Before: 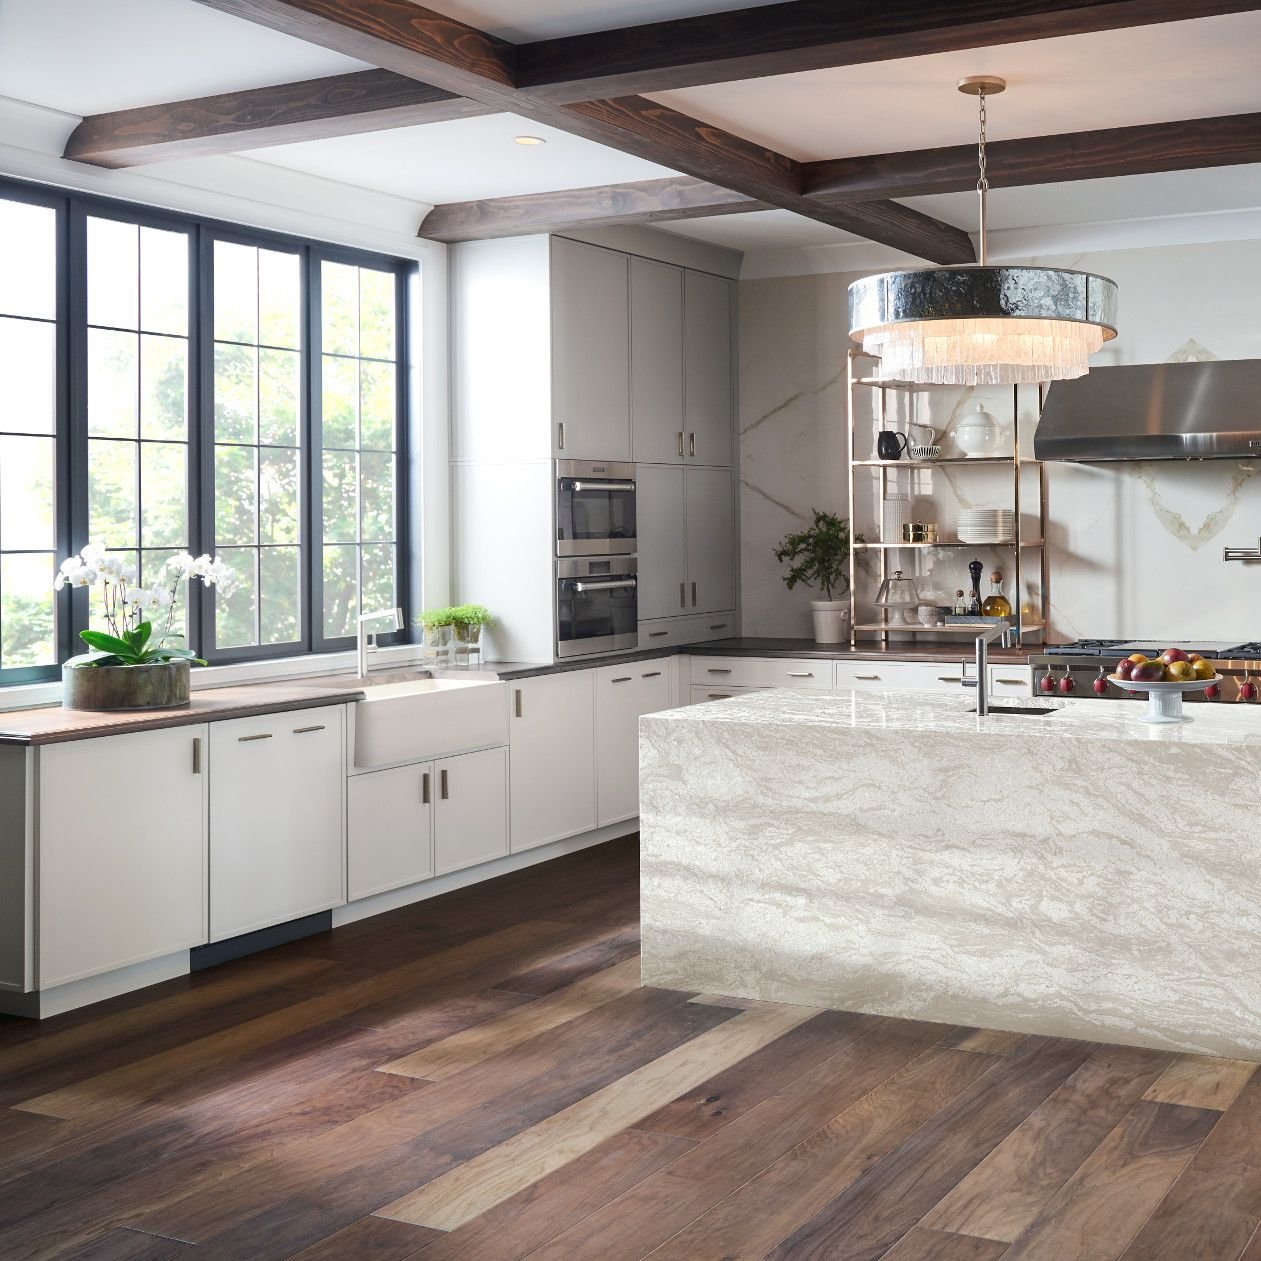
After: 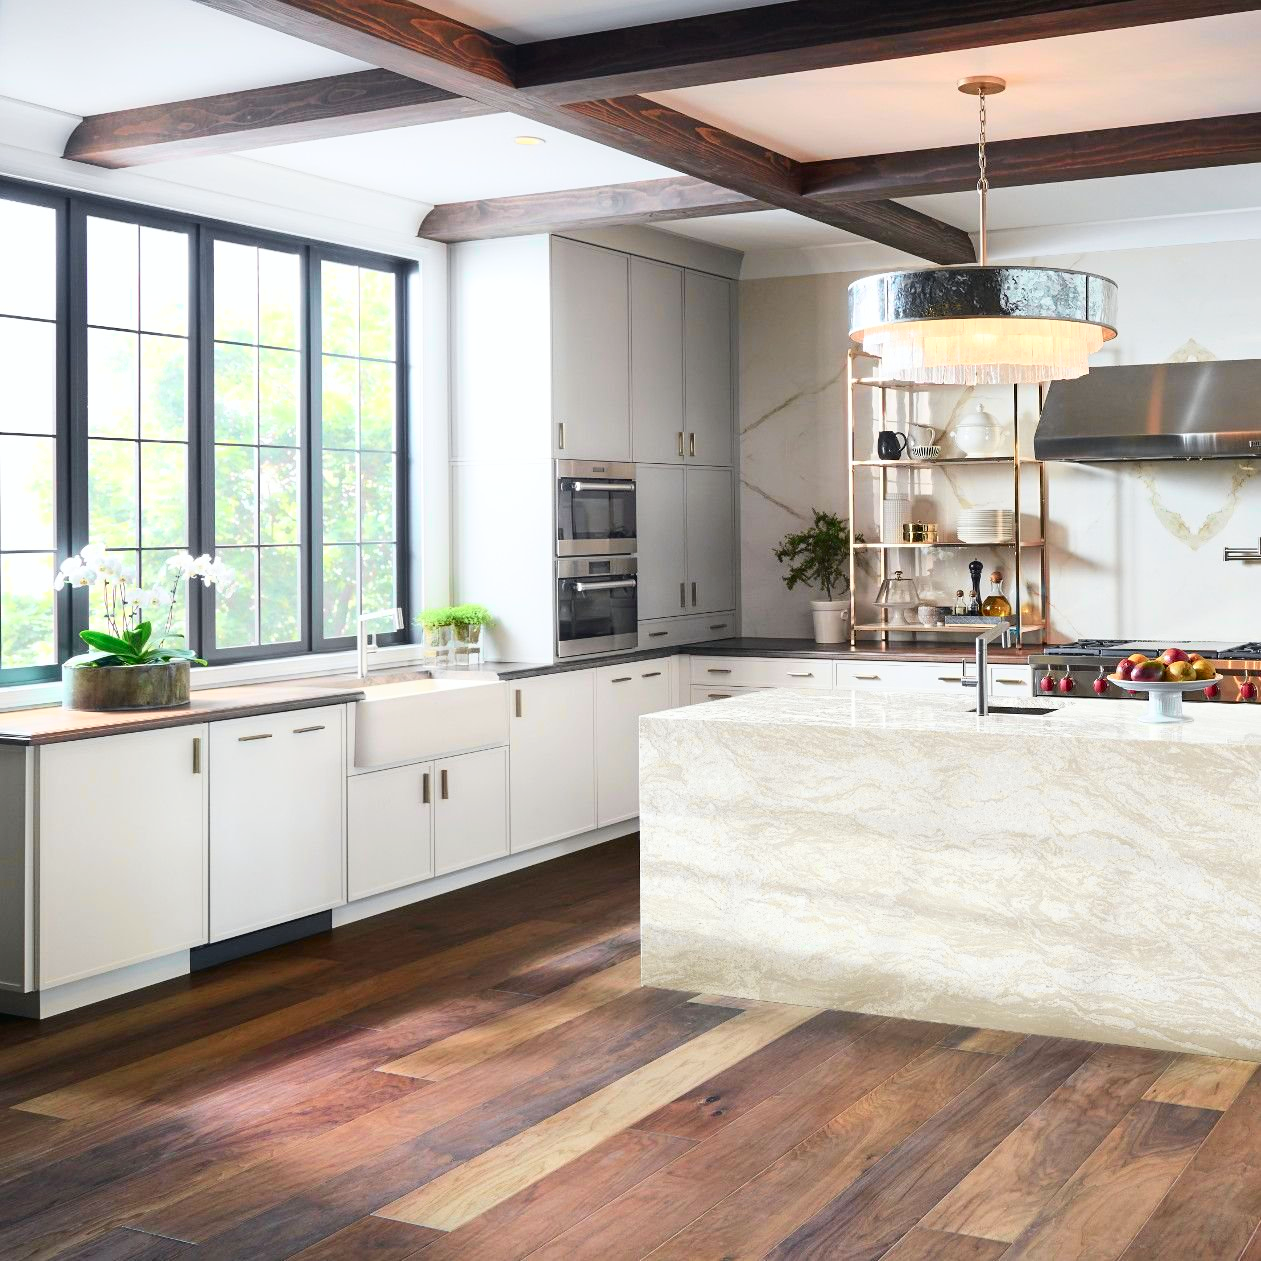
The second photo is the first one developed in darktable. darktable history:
tone curve: curves: ch0 [(0, 0) (0.051, 0.047) (0.102, 0.099) (0.258, 0.29) (0.442, 0.527) (0.695, 0.804) (0.88, 0.952) (1, 1)]; ch1 [(0, 0) (0.339, 0.298) (0.402, 0.363) (0.444, 0.415) (0.485, 0.469) (0.494, 0.493) (0.504, 0.501) (0.525, 0.534) (0.555, 0.593) (0.594, 0.648) (1, 1)]; ch2 [(0, 0) (0.48, 0.48) (0.504, 0.5) (0.535, 0.557) (0.581, 0.623) (0.649, 0.683) (0.824, 0.815) (1, 1)], color space Lab, independent channels, preserve colors none
